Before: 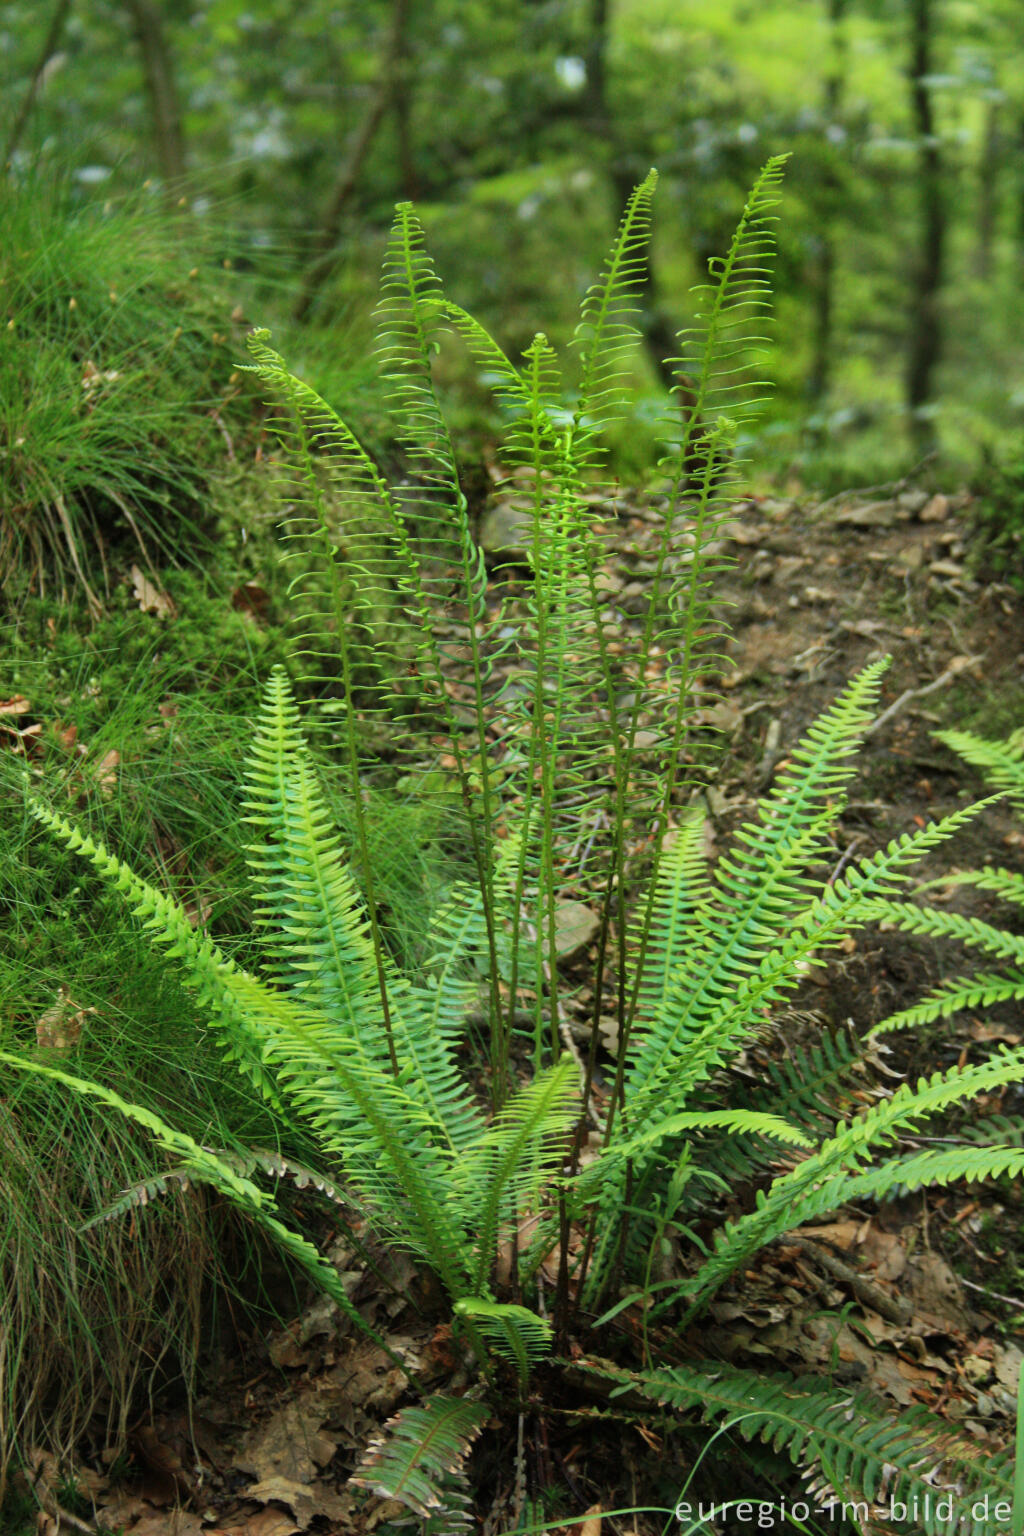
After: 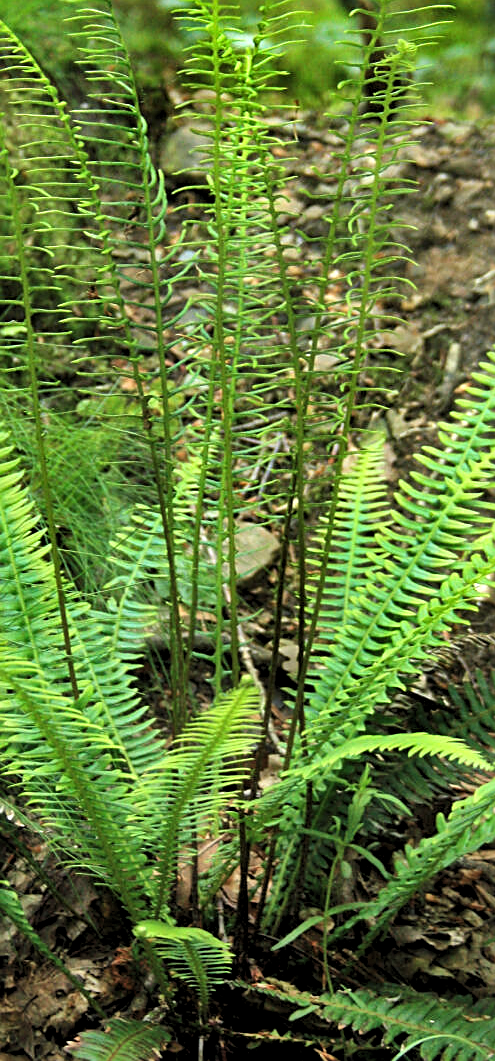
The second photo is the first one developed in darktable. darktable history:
shadows and highlights: soften with gaussian
sharpen: on, module defaults
crop: left 31.312%, top 24.55%, right 20.262%, bottom 6.365%
exposure: exposure 0.241 EV, compensate highlight preservation false
levels: levels [0.062, 0.494, 0.925]
